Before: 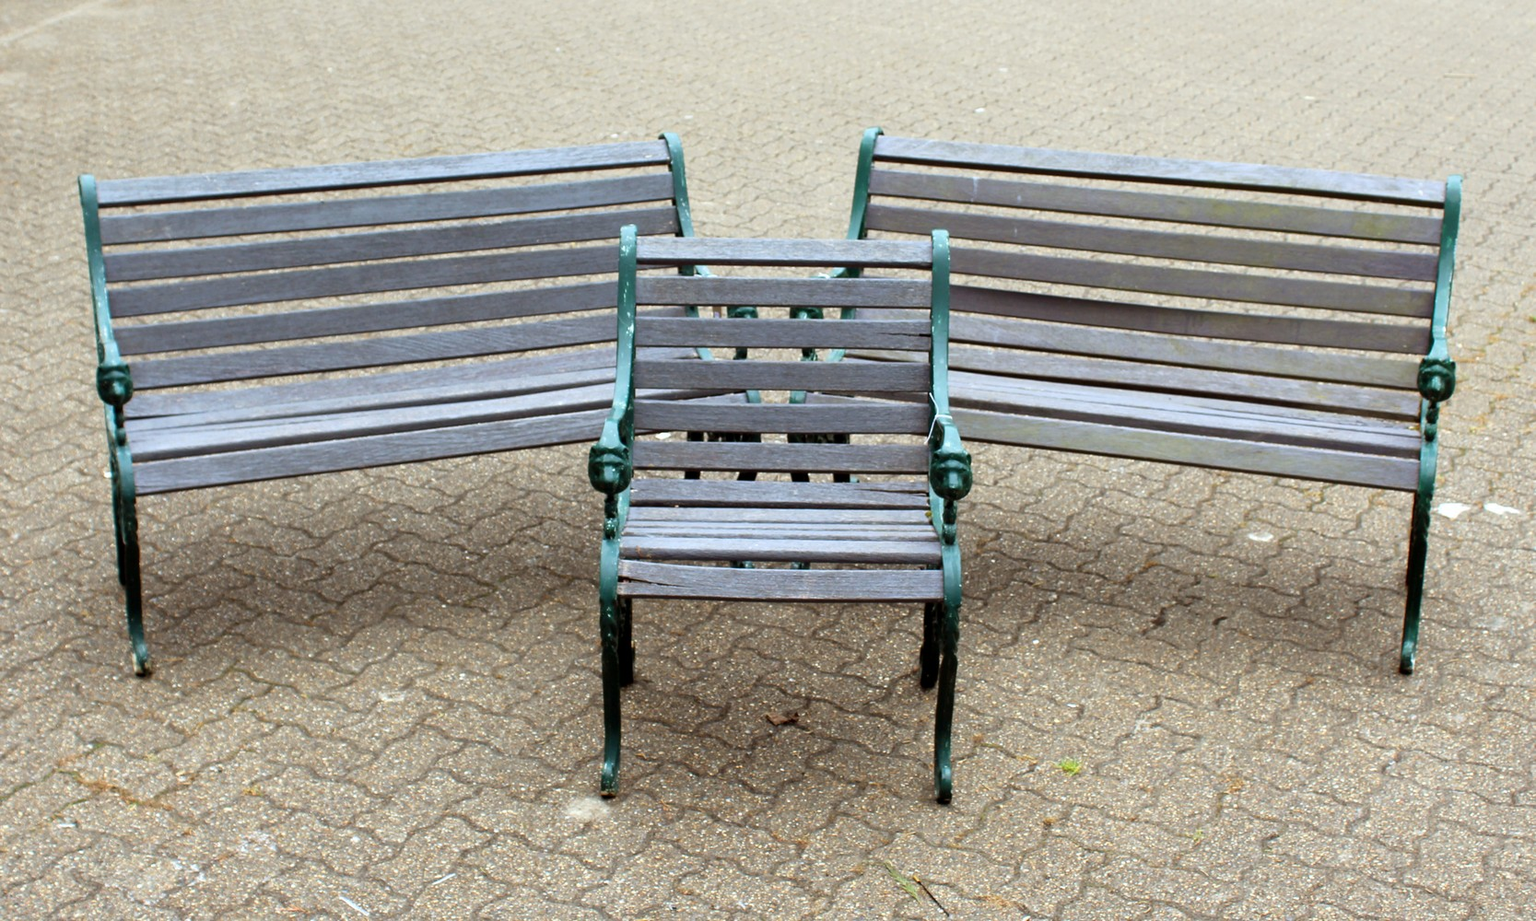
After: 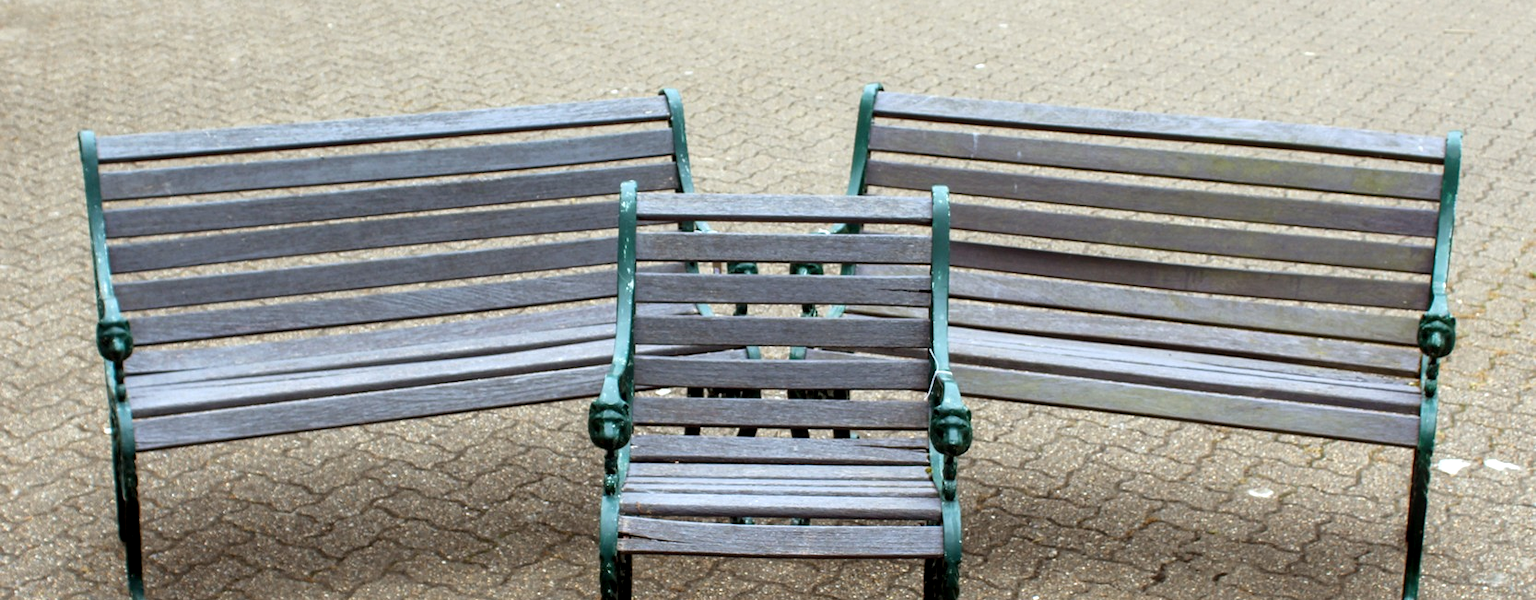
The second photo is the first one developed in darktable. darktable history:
crop and rotate: top 4.84%, bottom 29.915%
local contrast: detail 130%
